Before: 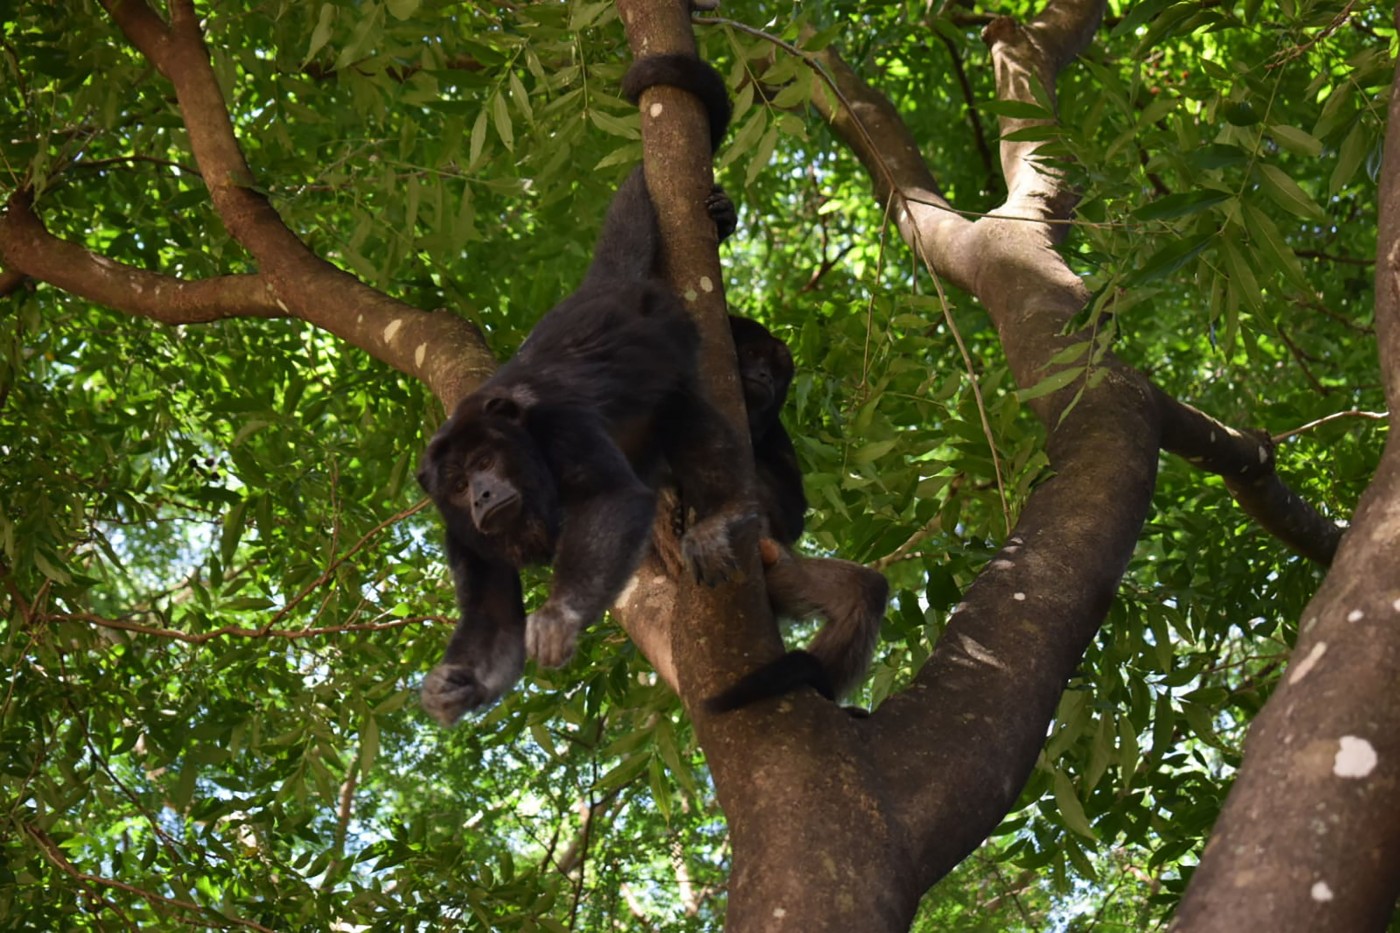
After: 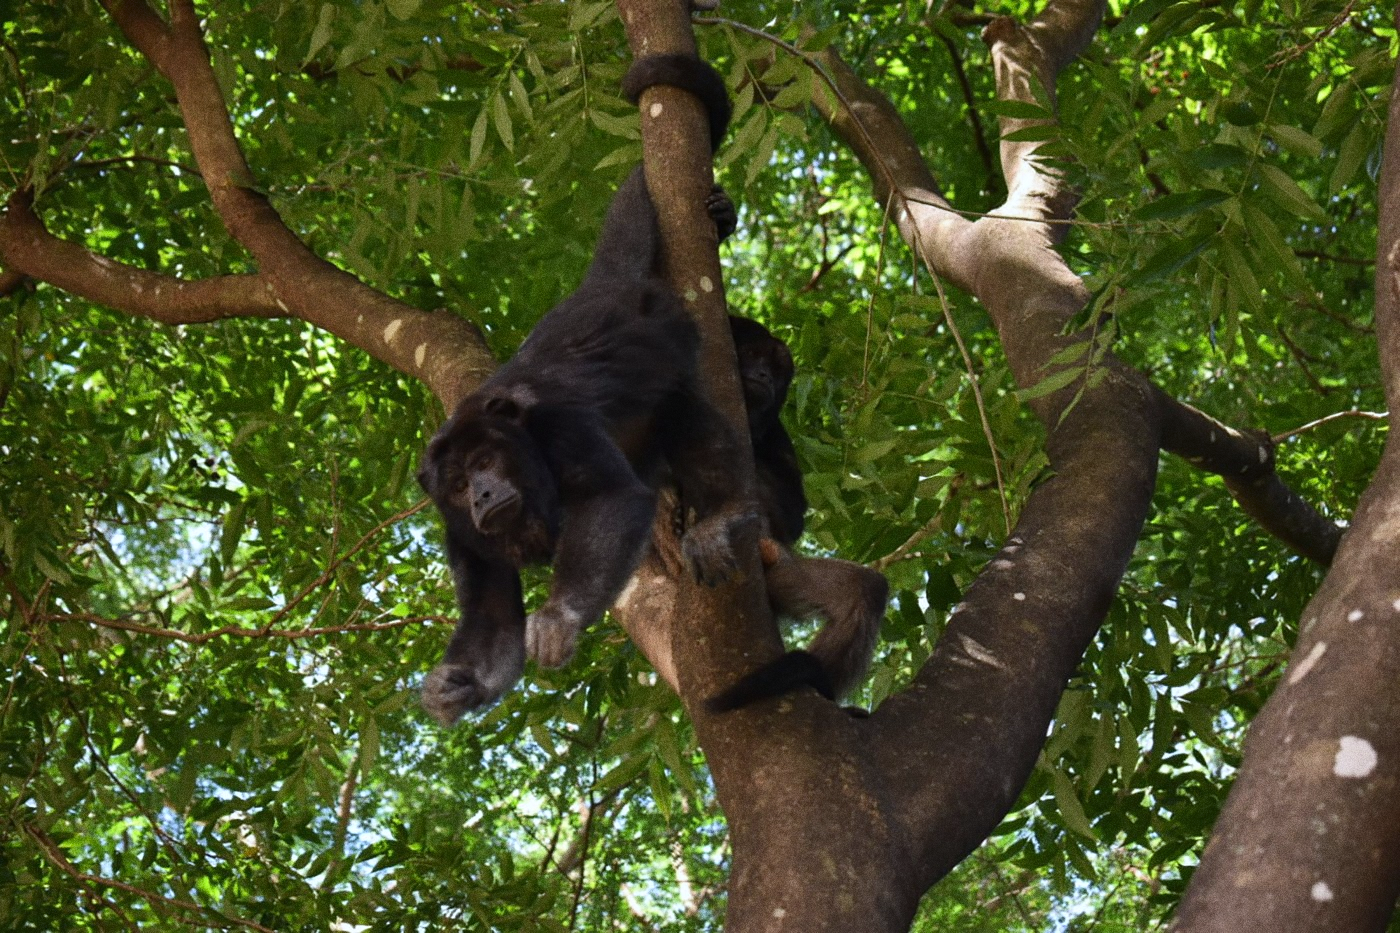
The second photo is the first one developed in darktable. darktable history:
grain: coarseness 11.82 ISO, strength 36.67%, mid-tones bias 74.17%
white balance: red 0.967, blue 1.049
